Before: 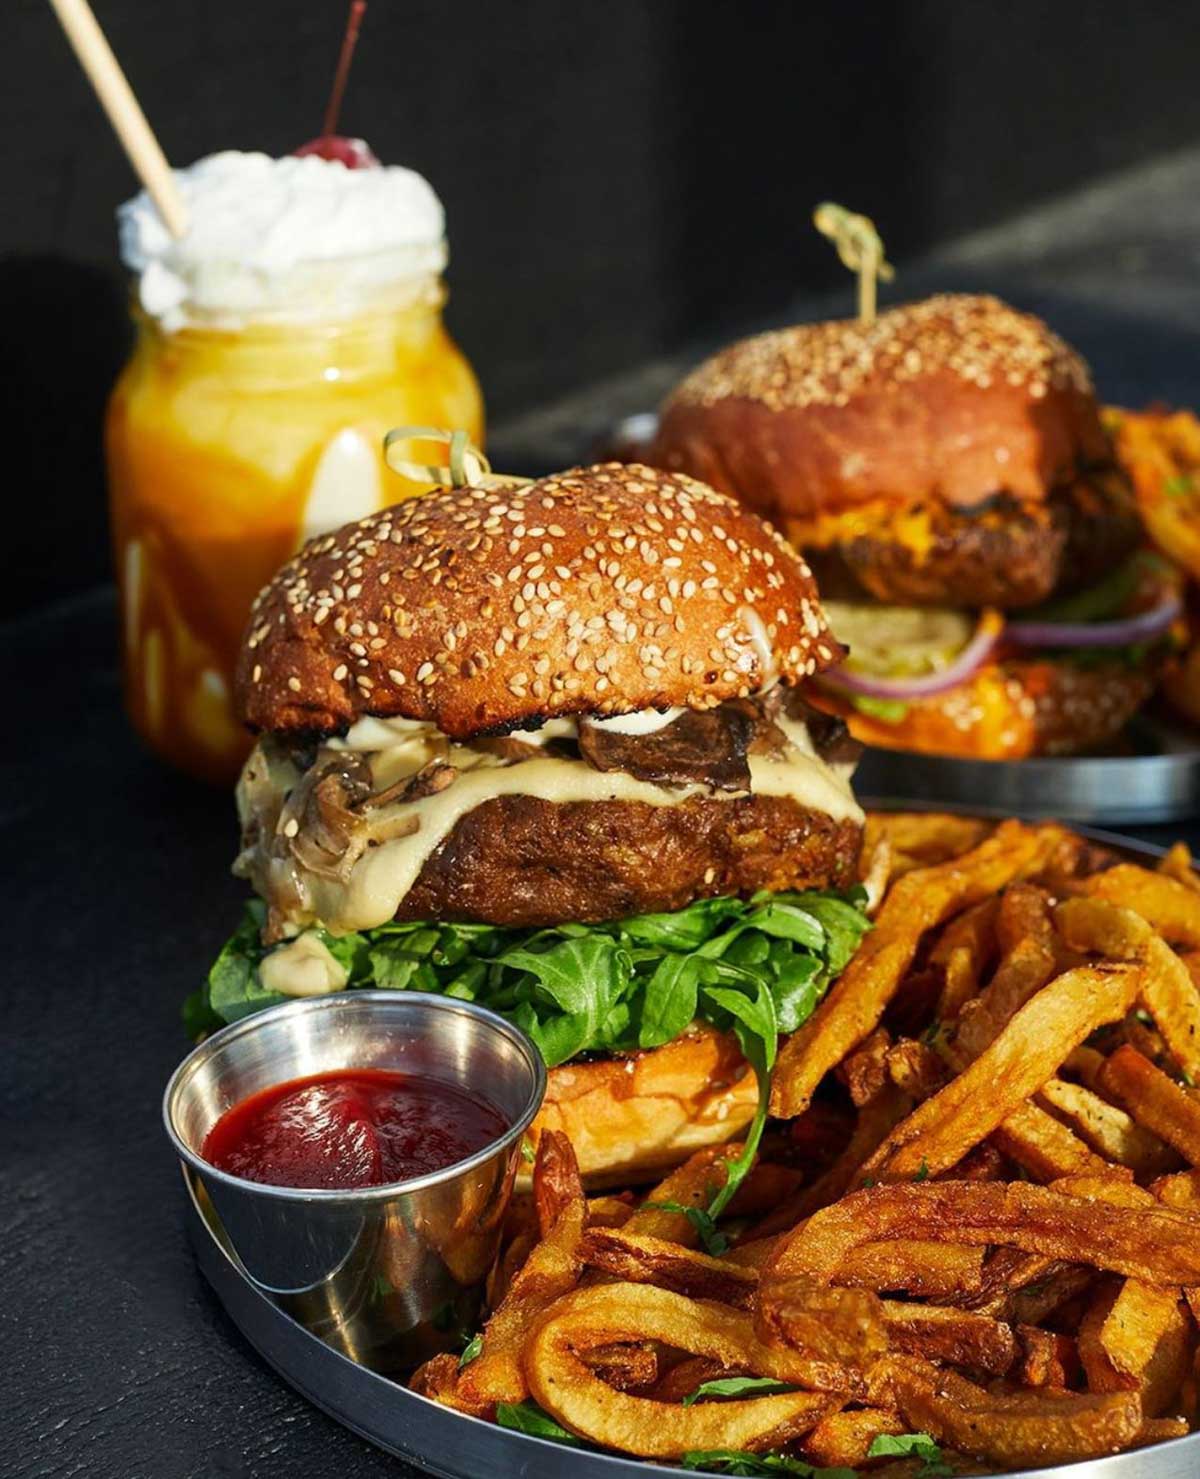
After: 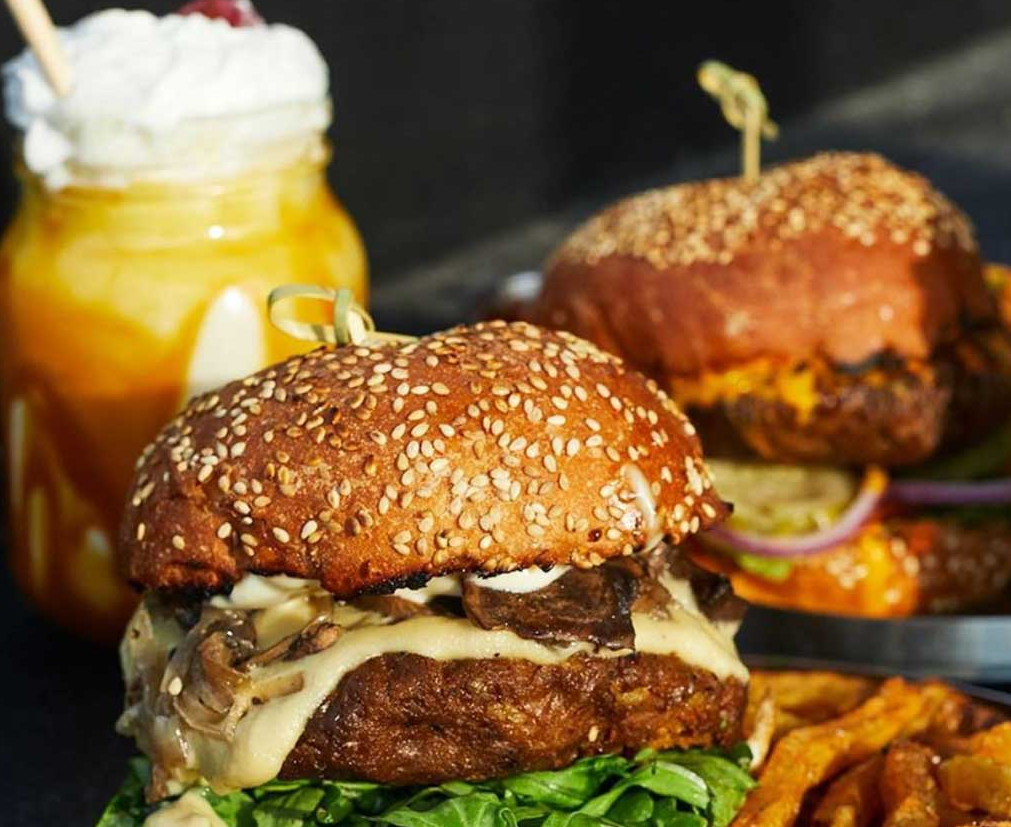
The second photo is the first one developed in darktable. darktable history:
crop and rotate: left 9.706%, top 9.657%, right 6.031%, bottom 34.413%
